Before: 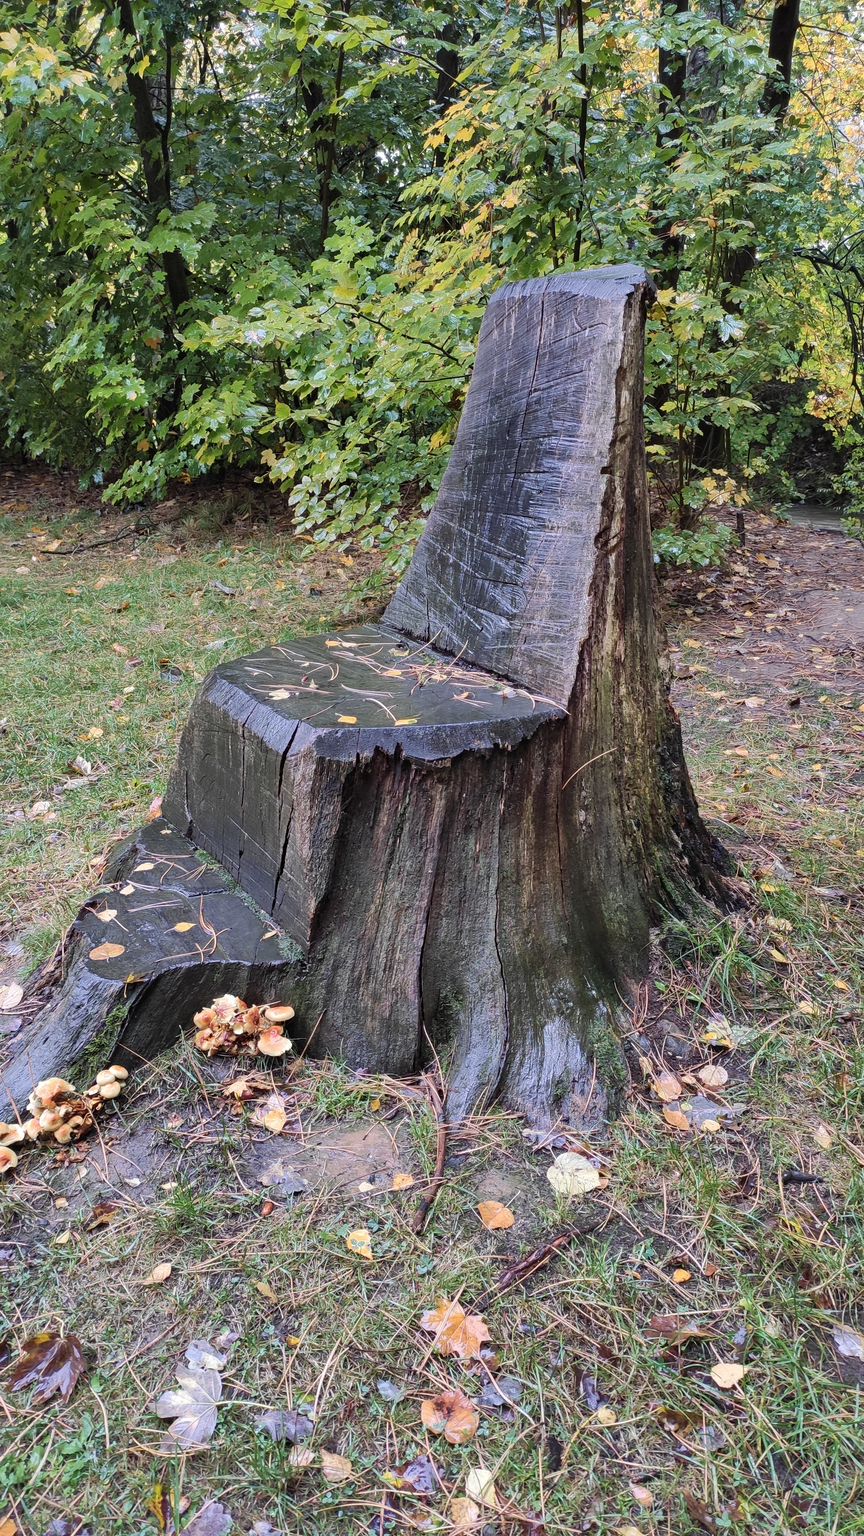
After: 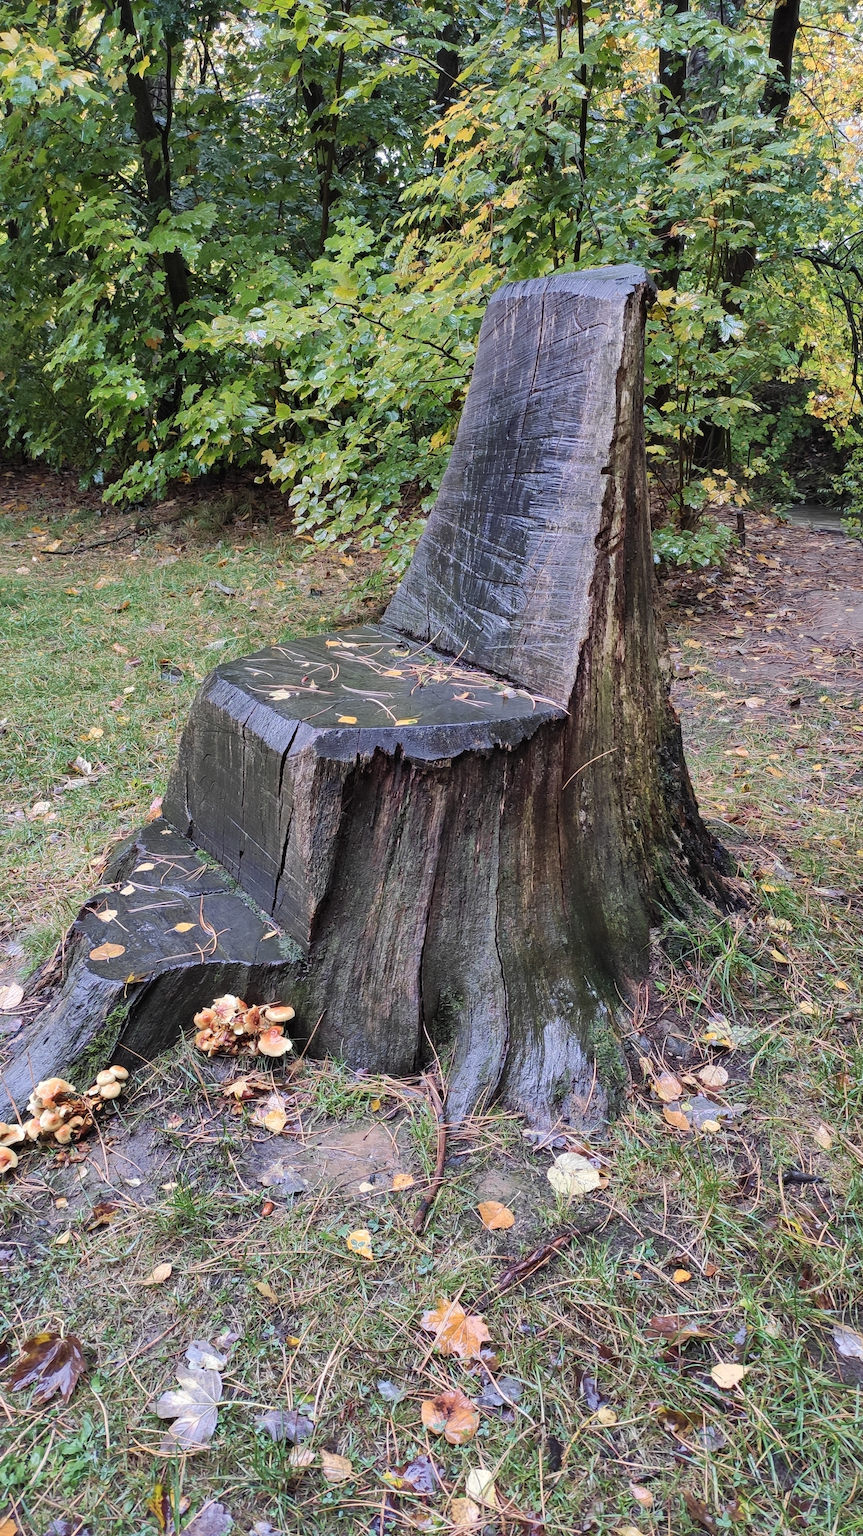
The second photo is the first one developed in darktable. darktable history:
contrast equalizer: octaves 7, y [[0.5 ×6], [0.5 ×6], [0.5, 0.5, 0.501, 0.545, 0.707, 0.863], [0 ×6], [0 ×6]]
